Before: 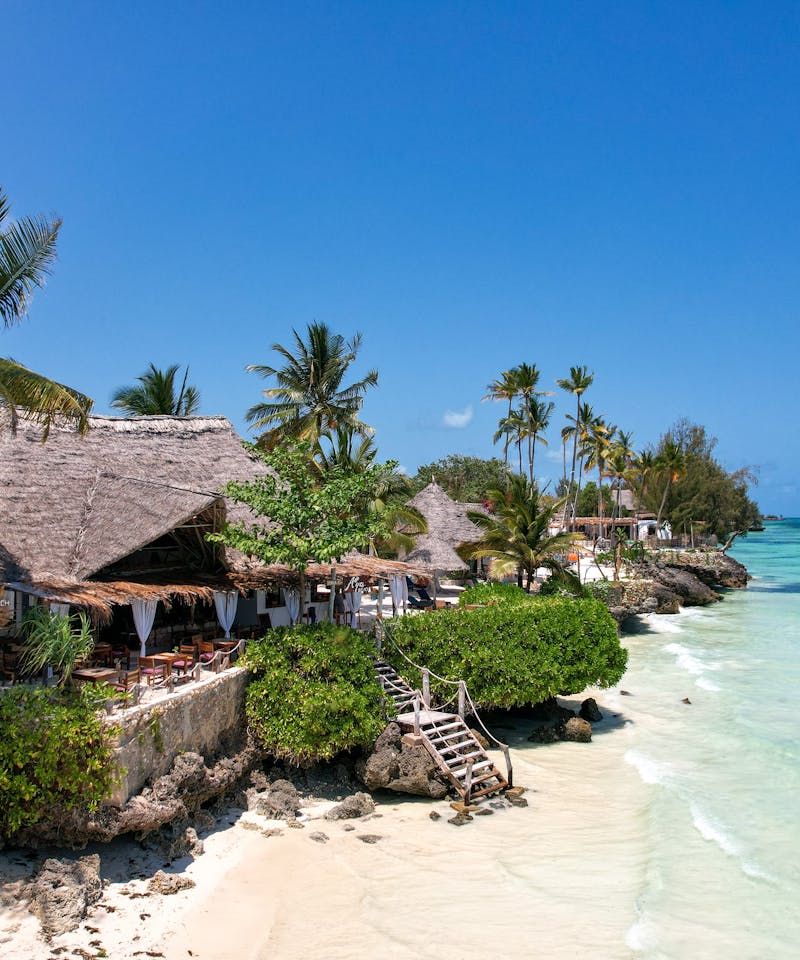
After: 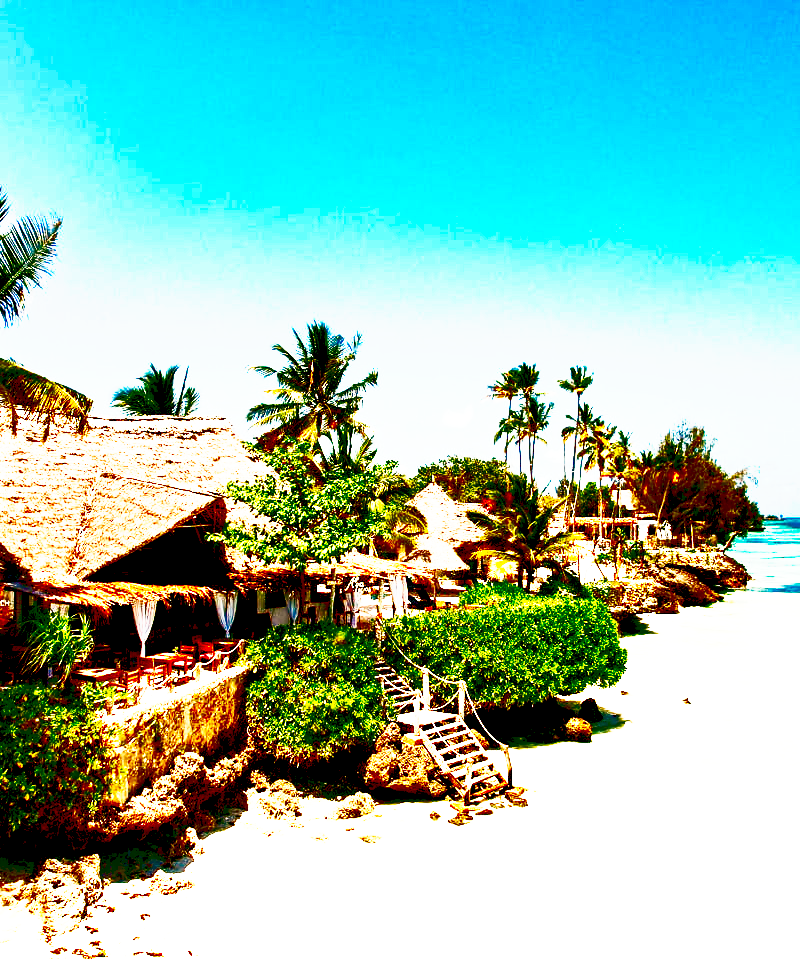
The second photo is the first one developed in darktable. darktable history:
tone equalizer: -8 EV -0.75 EV, -7 EV -0.7 EV, -6 EV -0.6 EV, -5 EV -0.4 EV, -3 EV 0.4 EV, -2 EV 0.6 EV, -1 EV 0.7 EV, +0 EV 0.75 EV, edges refinement/feathering 500, mask exposure compensation -1.57 EV, preserve details no
tone curve: curves: ch0 [(0, 0) (0.003, 0.115) (0.011, 0.133) (0.025, 0.157) (0.044, 0.182) (0.069, 0.209) (0.1, 0.239) (0.136, 0.279) (0.177, 0.326) (0.224, 0.379) (0.277, 0.436) (0.335, 0.507) (0.399, 0.587) (0.468, 0.671) (0.543, 0.75) (0.623, 0.837) (0.709, 0.916) (0.801, 0.978) (0.898, 0.985) (1, 1)], preserve colors none
white balance: red 1.138, green 0.996, blue 0.812
contrast brightness saturation: brightness -1, saturation 1
base curve: curves: ch0 [(0, 0) (0.007, 0.004) (0.027, 0.03) (0.046, 0.07) (0.207, 0.54) (0.442, 0.872) (0.673, 0.972) (1, 1)], preserve colors none
levels: levels [0, 0.499, 1]
exposure: black level correction 0.031, exposure 0.304 EV, compensate highlight preservation false
crop: bottom 0.071%
